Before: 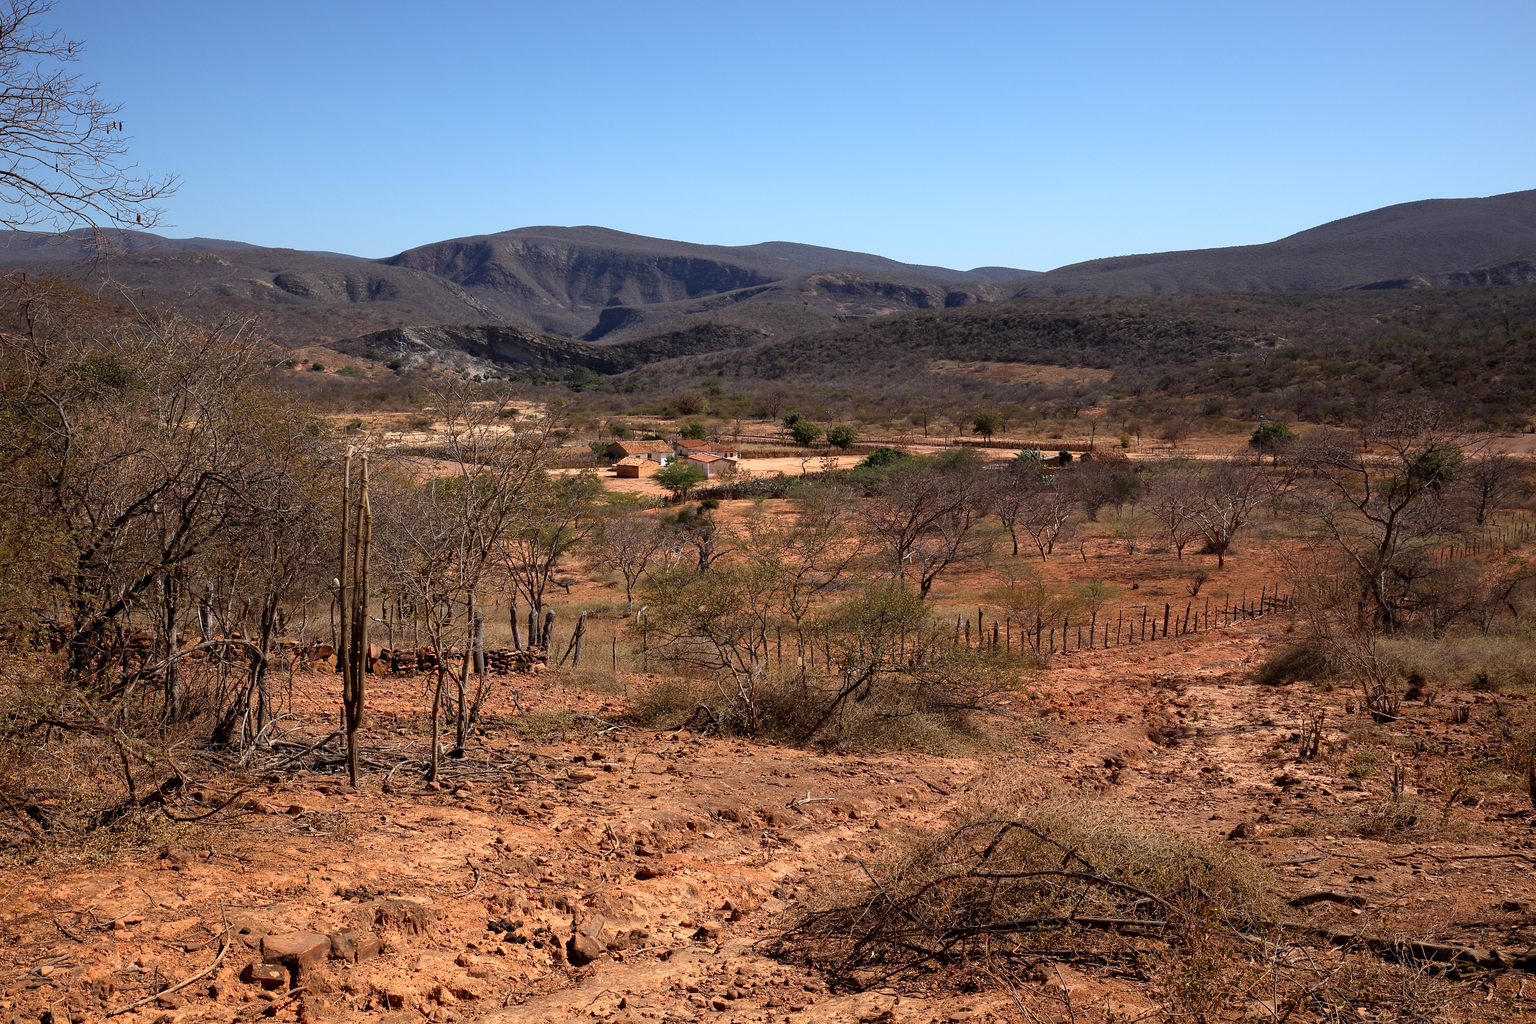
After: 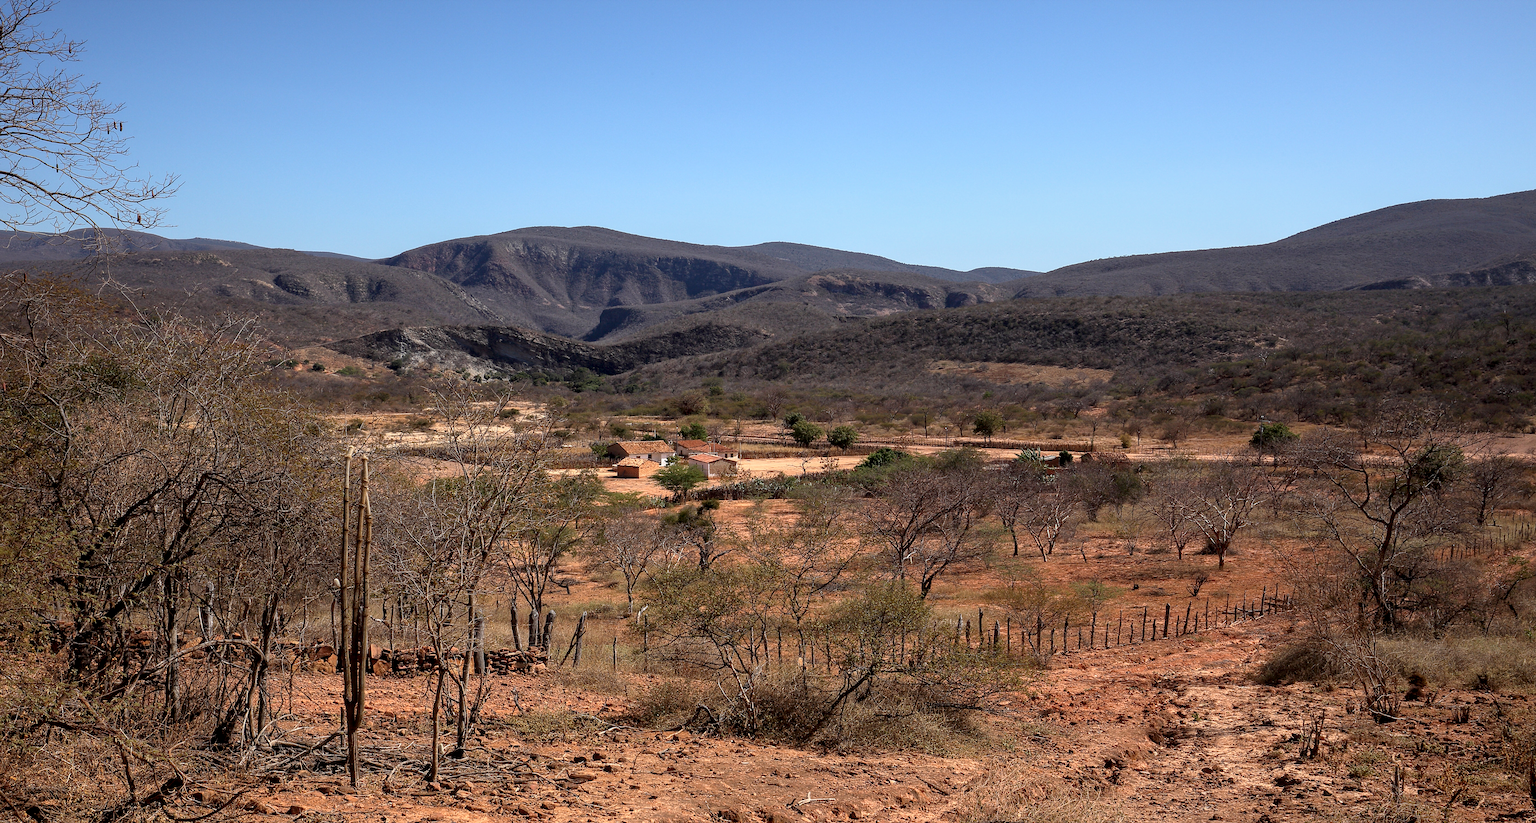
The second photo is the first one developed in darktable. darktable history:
local contrast: on, module defaults
crop: bottom 19.585%
sharpen: radius 1.491, amount 0.409, threshold 1.698
